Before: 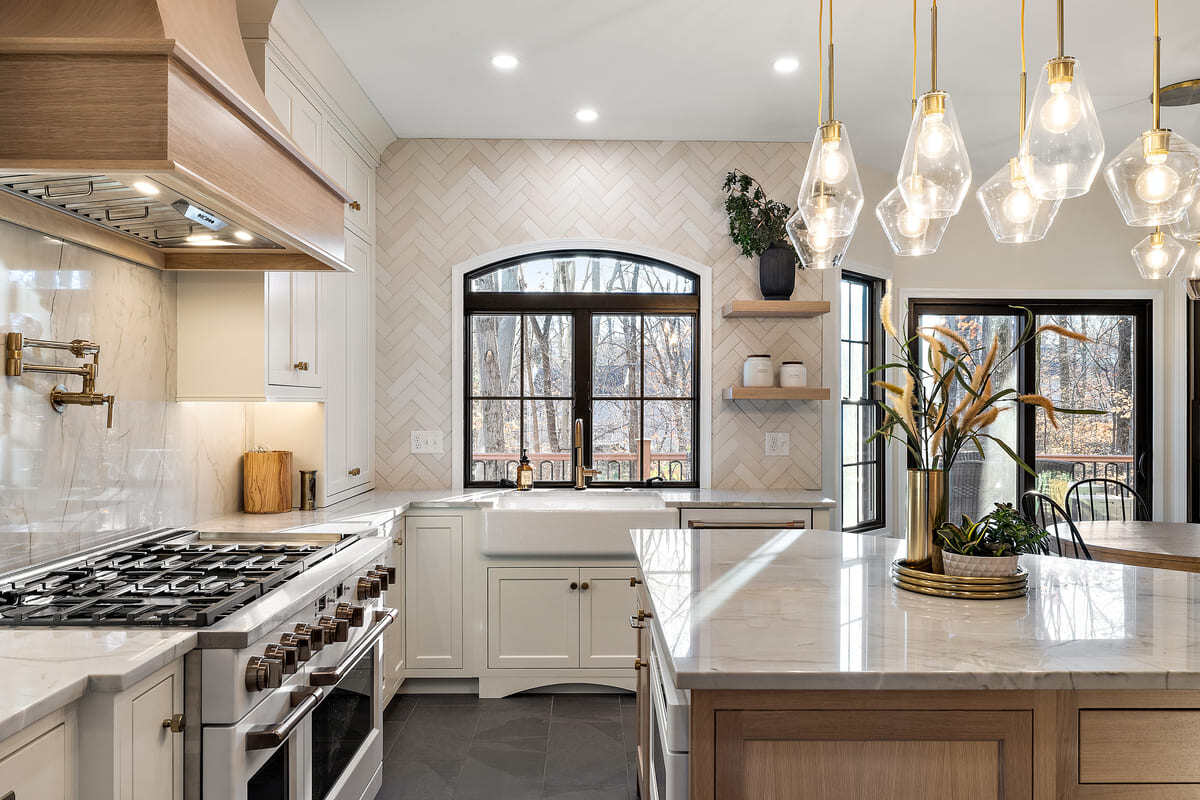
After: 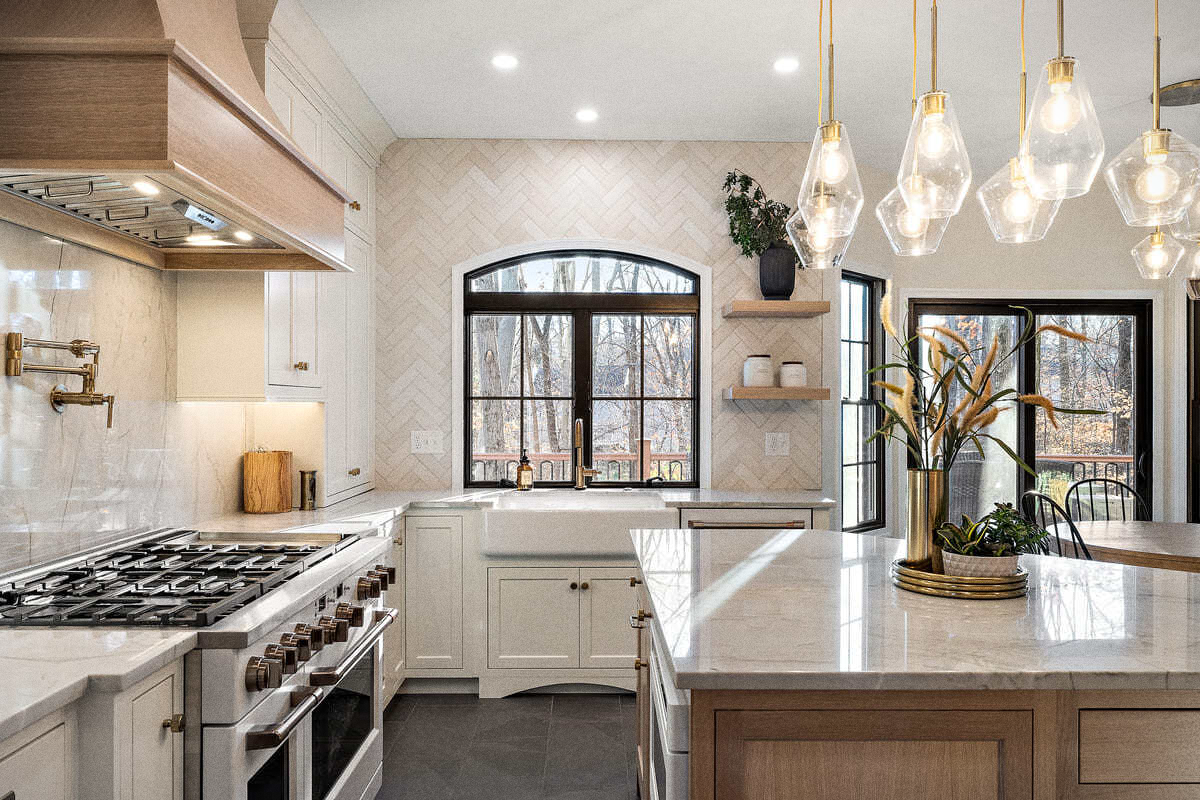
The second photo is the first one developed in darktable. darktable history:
shadows and highlights: shadows -70, highlights 35, soften with gaussian
vignetting: fall-off start 100%, brightness -0.282, width/height ratio 1.31
grain: strength 26%
